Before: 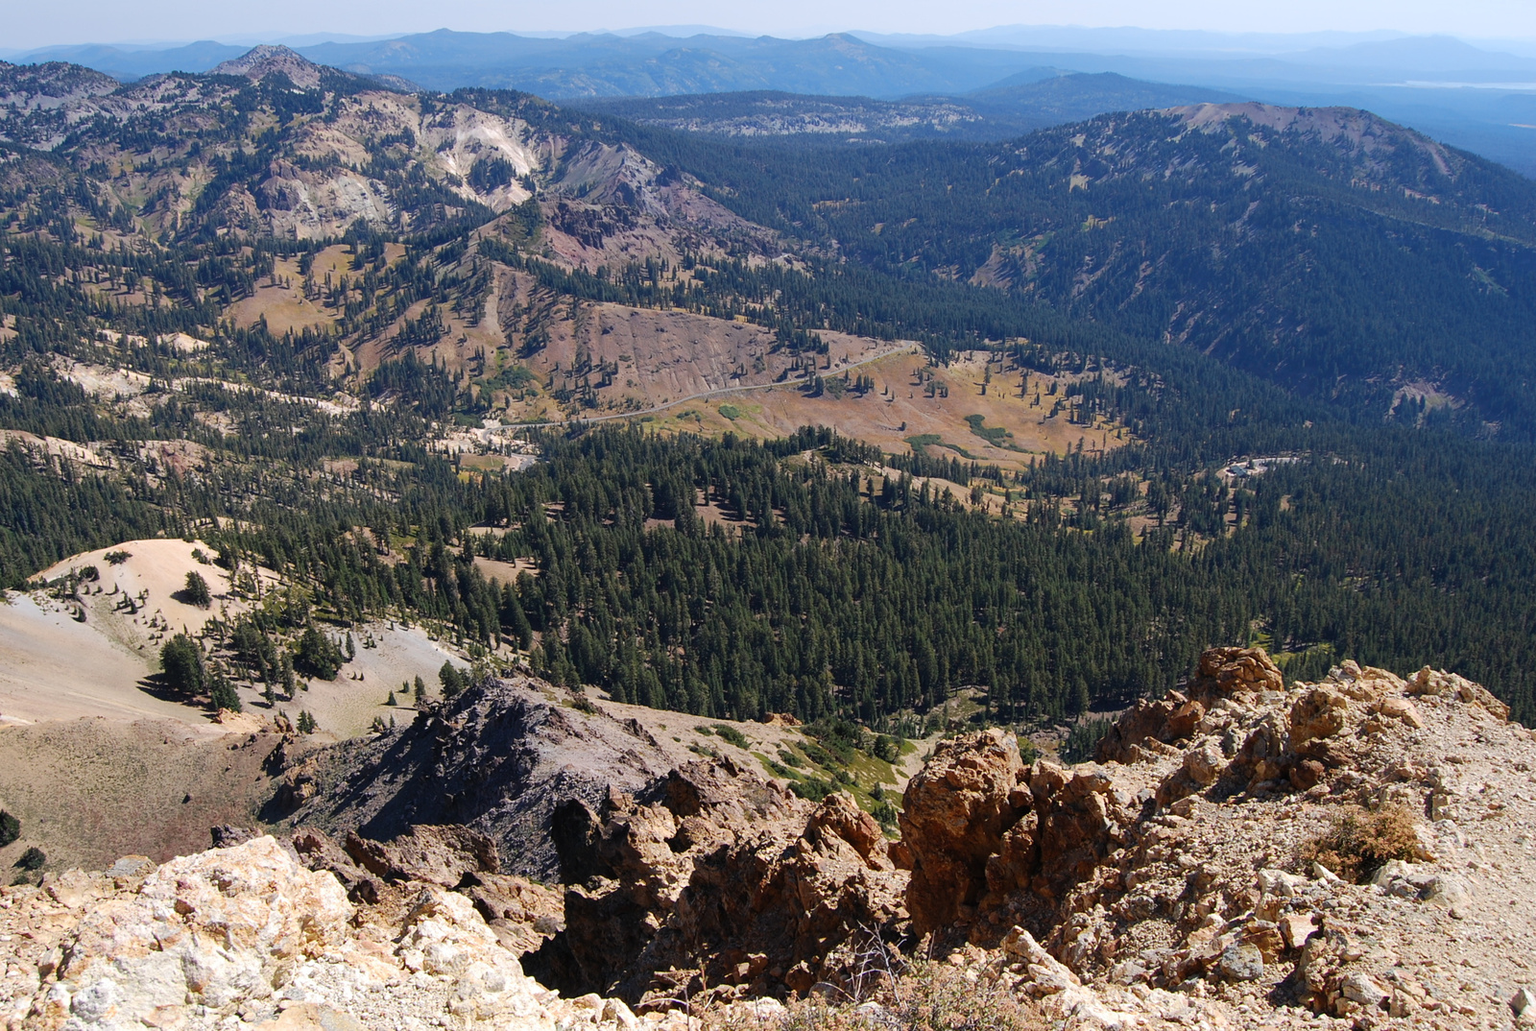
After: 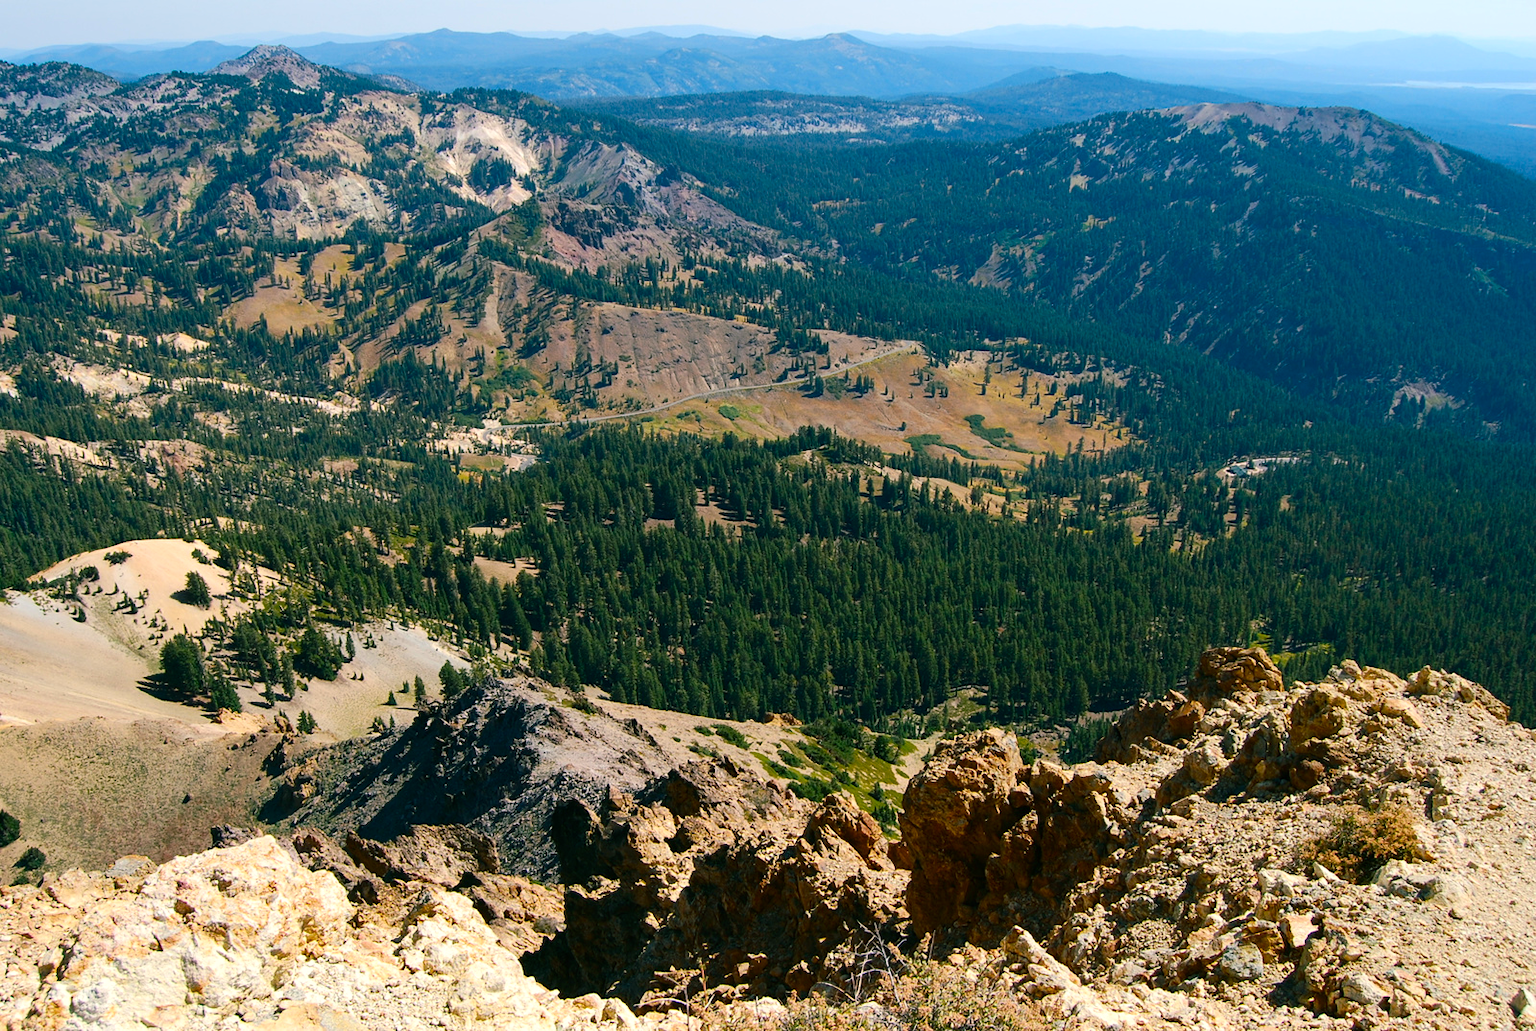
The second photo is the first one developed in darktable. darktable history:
contrast brightness saturation: contrast 0.141
color balance rgb: shadows lift › chroma 11.596%, shadows lift › hue 132.75°, highlights gain › luminance 5.597%, highlights gain › chroma 2.534%, highlights gain › hue 88.79°, perceptual saturation grading › global saturation 24.909%, global vibrance 20%
